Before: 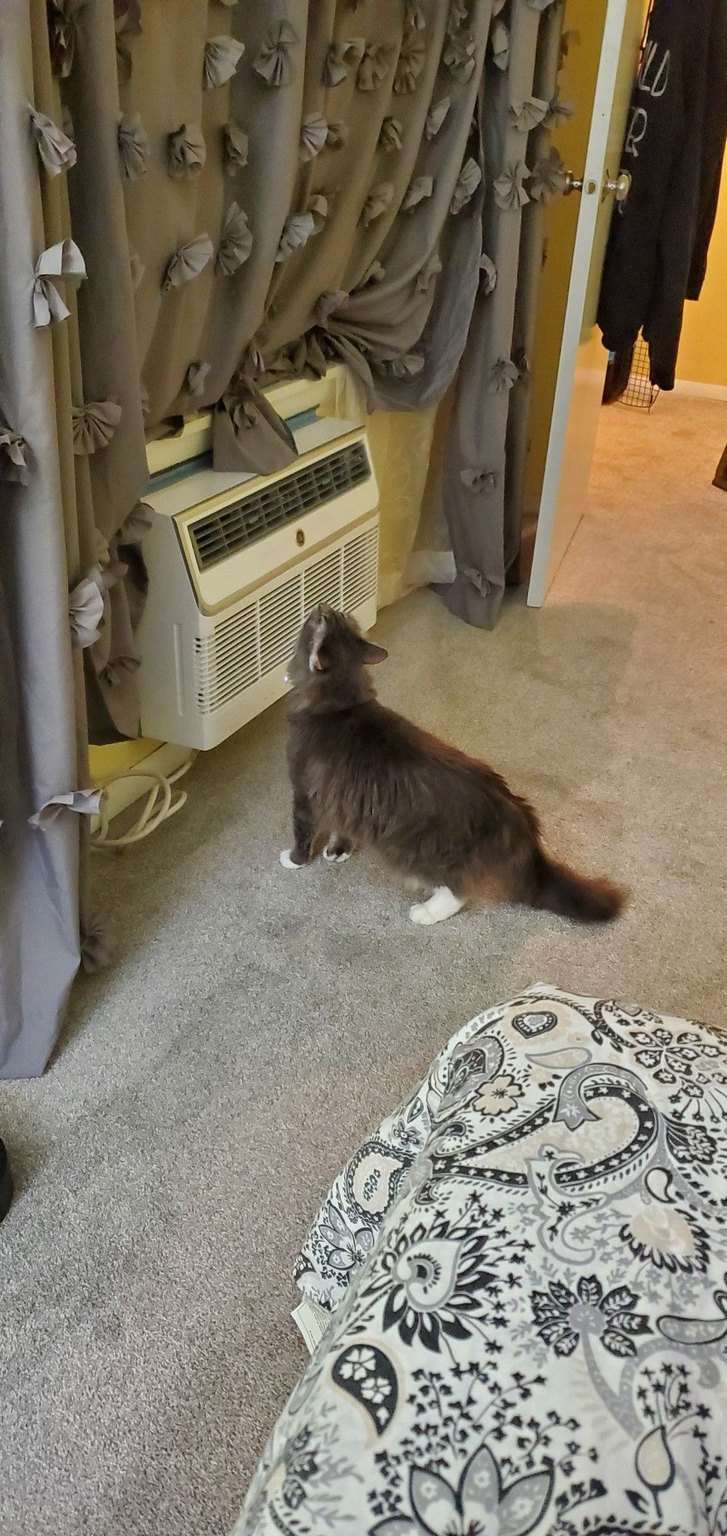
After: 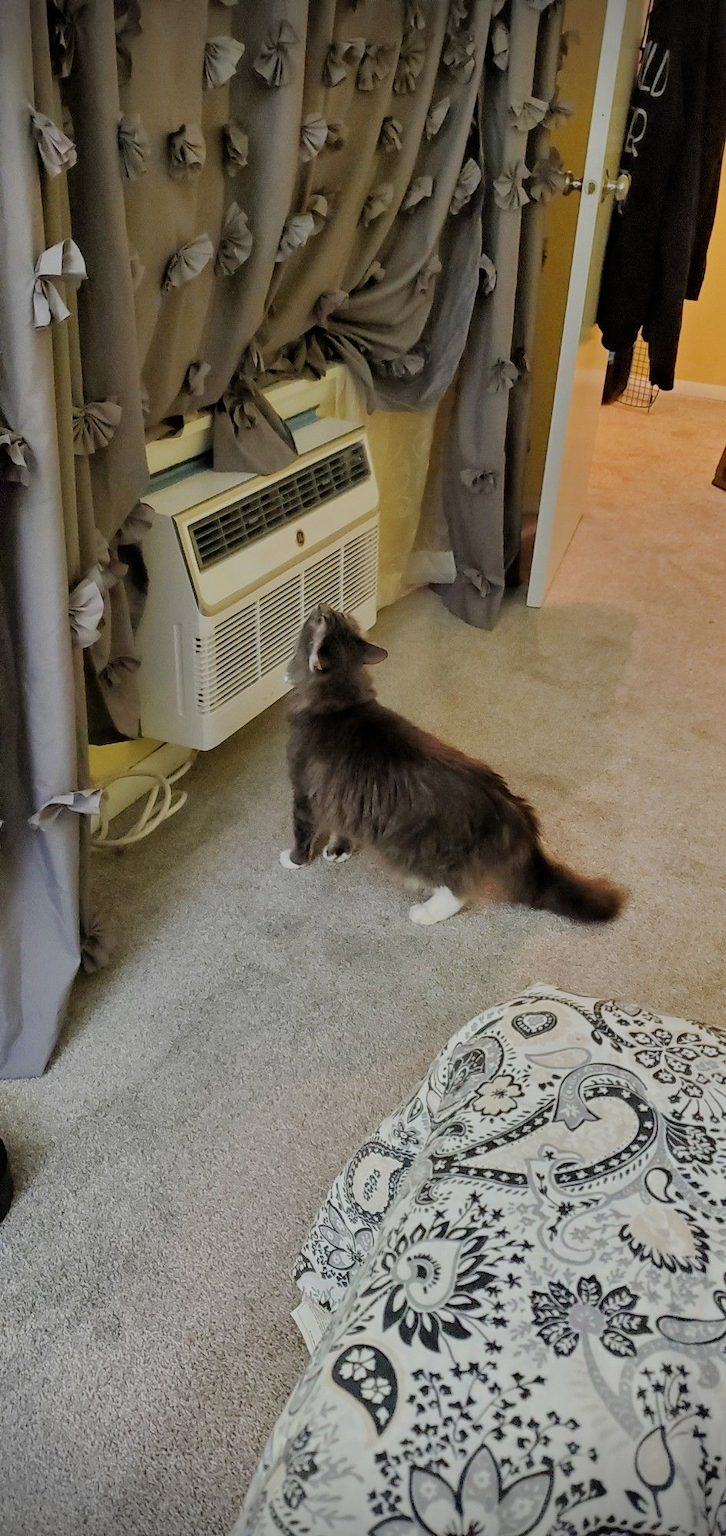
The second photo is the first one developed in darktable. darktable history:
vignetting: fall-off start 87.76%, fall-off radius 25.52%, brightness -0.575, unbound false
filmic rgb: black relative exposure -7.15 EV, white relative exposure 5.37 EV, threshold 5.95 EV, hardness 3.02, enable highlight reconstruction true
